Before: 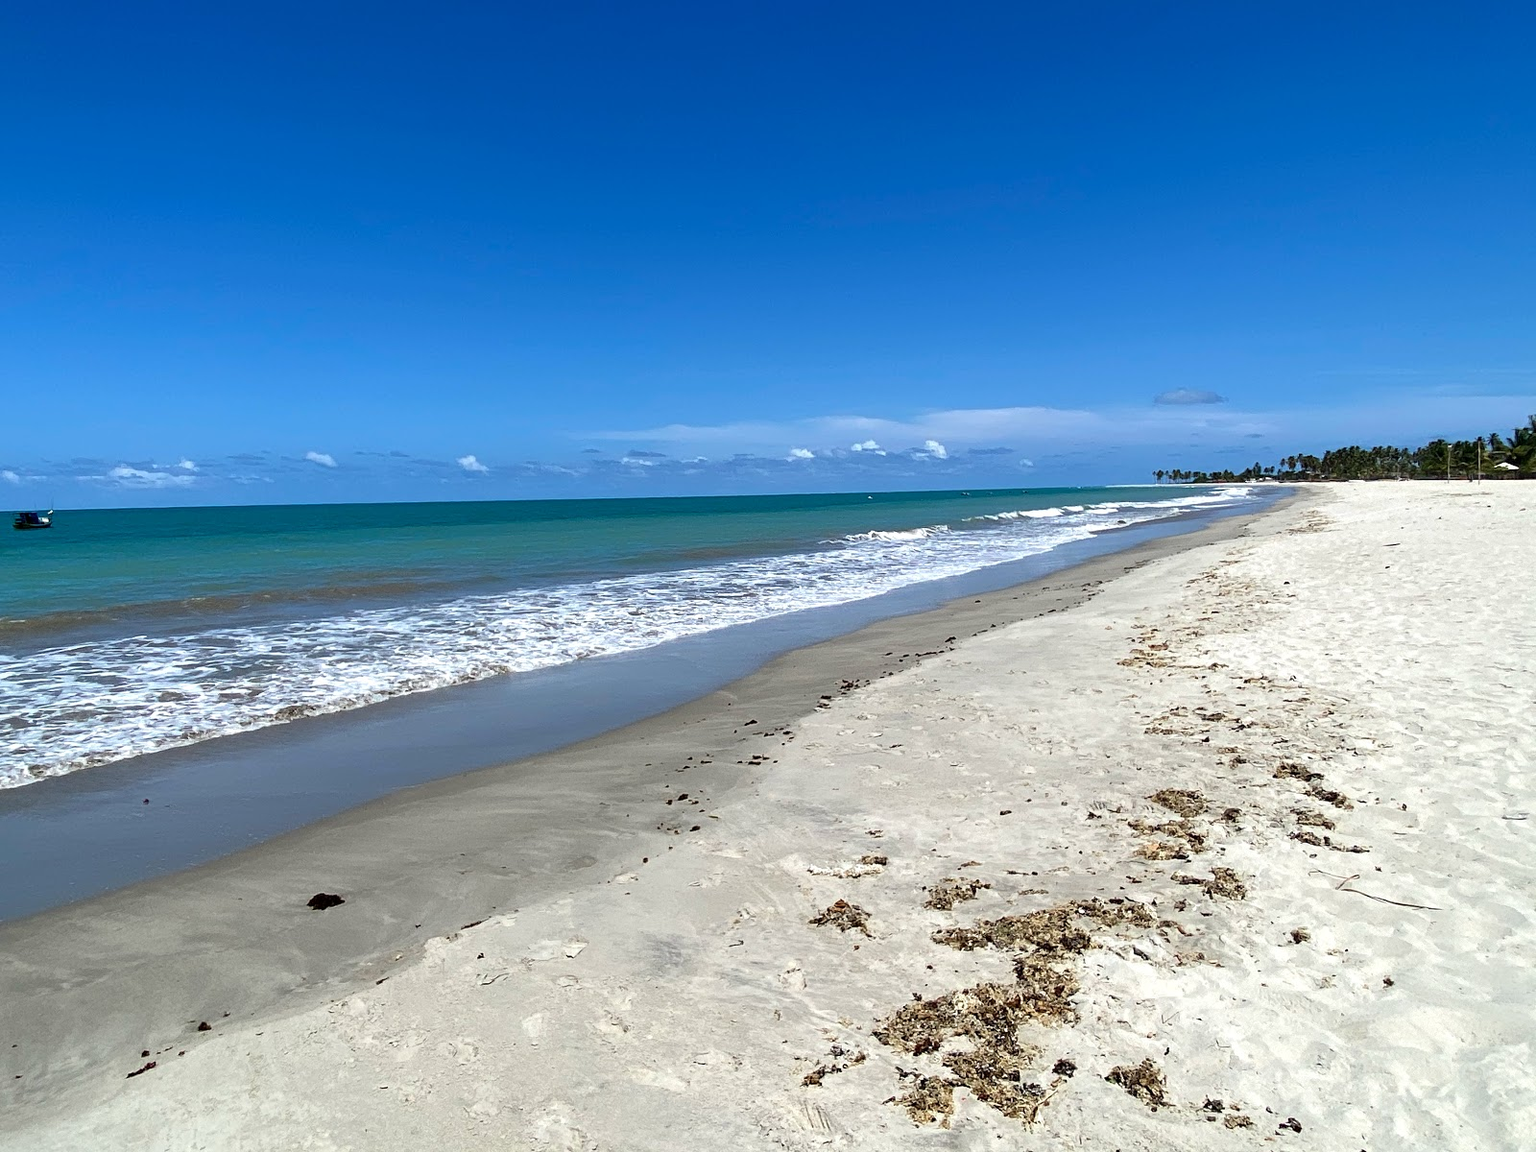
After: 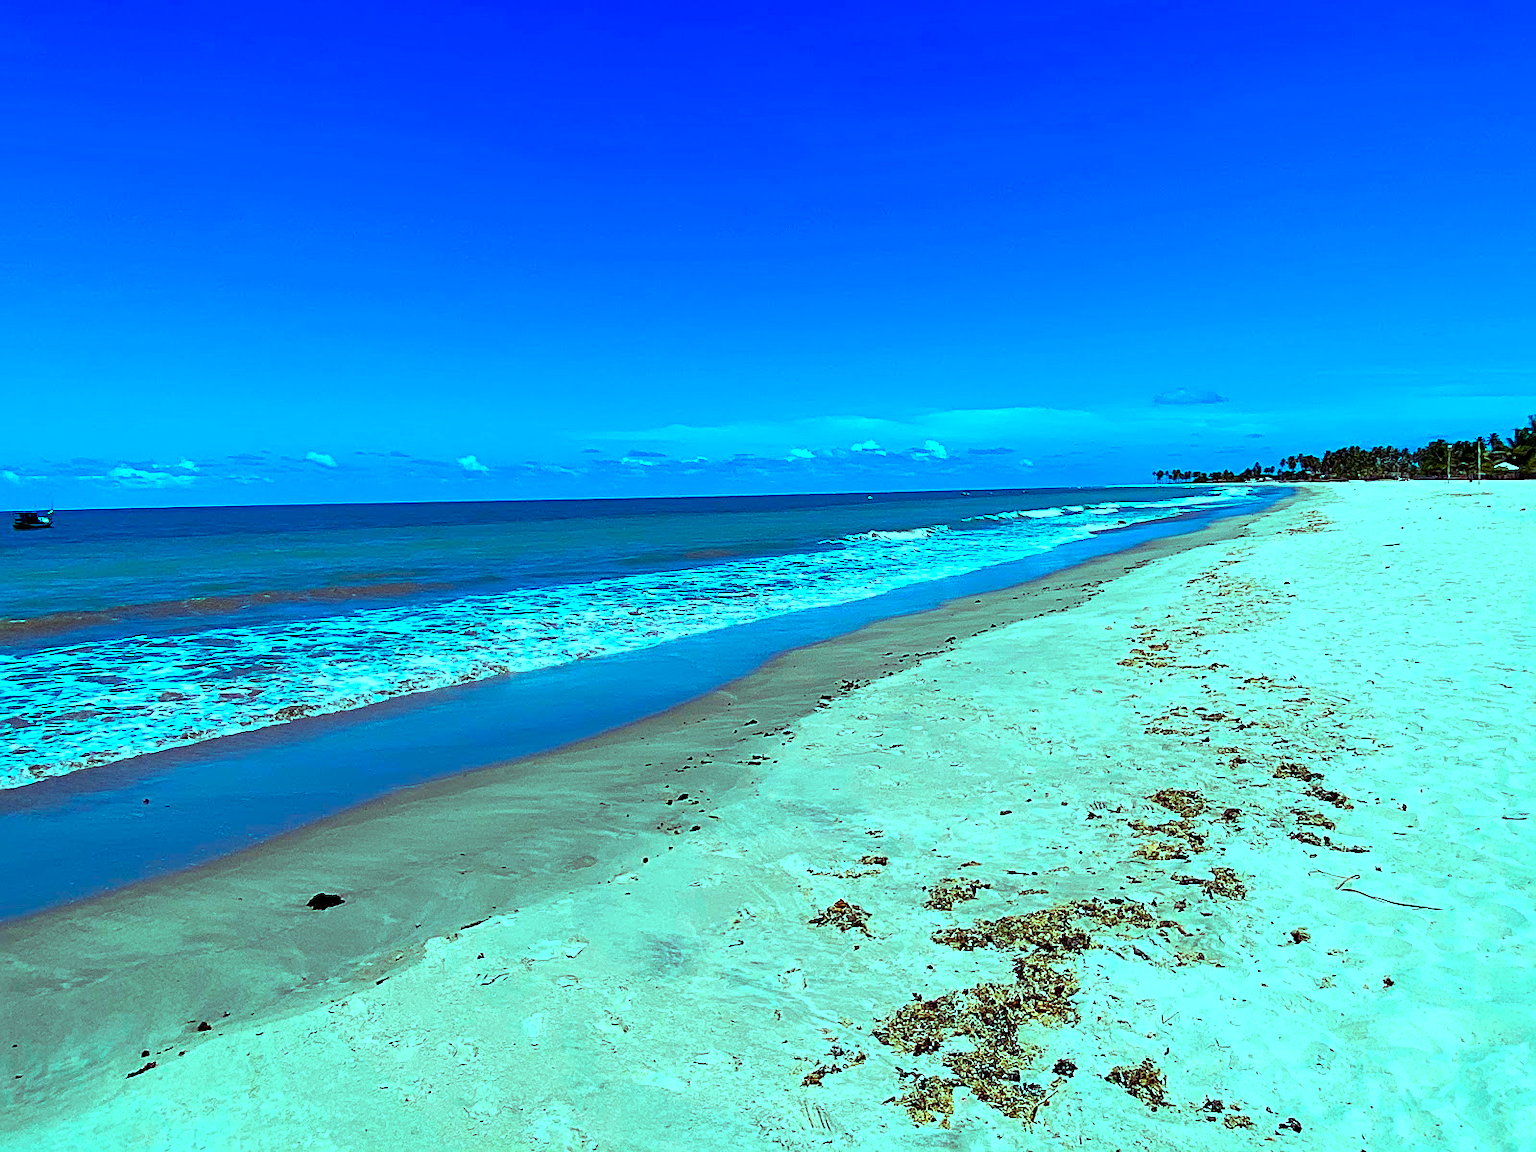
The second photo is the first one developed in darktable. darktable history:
color correction: highlights b* 0.006, saturation 1.83
sharpen: amount 0.554
contrast equalizer: octaves 7, y [[0.6 ×6], [0.55 ×6], [0 ×6], [0 ×6], [0 ×6]], mix 0.317
color balance rgb: shadows lift › luminance -21.752%, shadows lift › chroma 8.772%, shadows lift › hue 285.35°, highlights gain › chroma 5.338%, highlights gain › hue 193.91°, perceptual saturation grading › global saturation 1.87%, perceptual saturation grading › highlights -1.477%, perceptual saturation grading › mid-tones 3.965%, perceptual saturation grading › shadows 7.838%, global vibrance 5.537%, contrast 3.114%
tone equalizer: smoothing diameter 24.99%, edges refinement/feathering 8.94, preserve details guided filter
